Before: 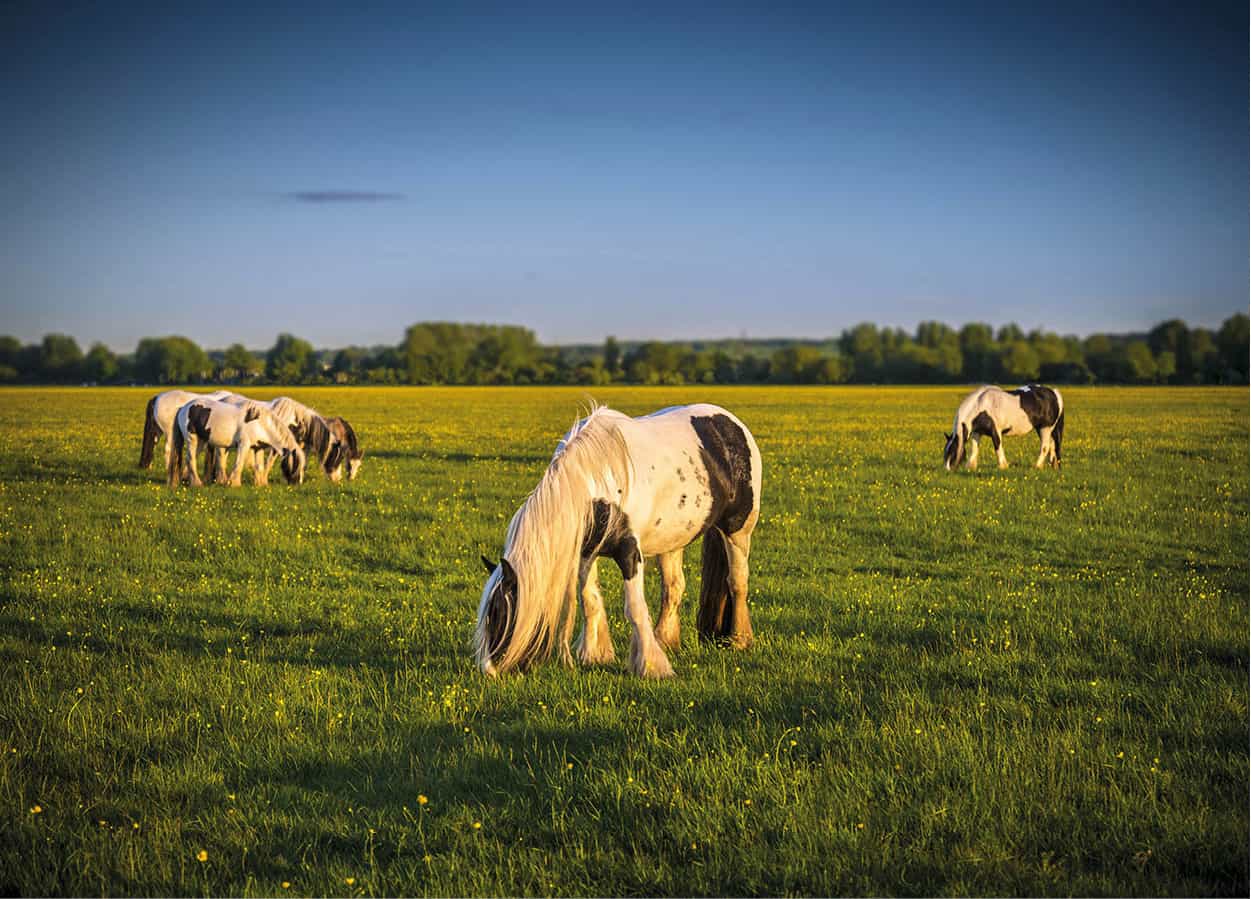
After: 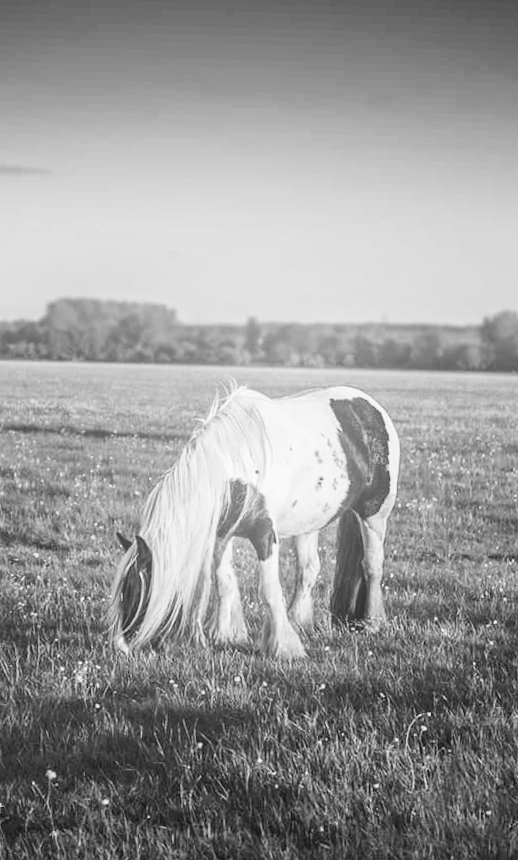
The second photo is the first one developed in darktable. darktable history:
crop: left 28.583%, right 29.231%
rotate and perspective: rotation 1.57°, crop left 0.018, crop right 0.982, crop top 0.039, crop bottom 0.961
color balance: lift [1.003, 0.993, 1.001, 1.007], gamma [1.018, 1.072, 0.959, 0.928], gain [0.974, 0.873, 1.031, 1.127]
contrast brightness saturation: contrast 0.2, brightness 0.16, saturation 0.22
bloom: on, module defaults
haze removal: compatibility mode true, adaptive false
monochrome: on, module defaults
